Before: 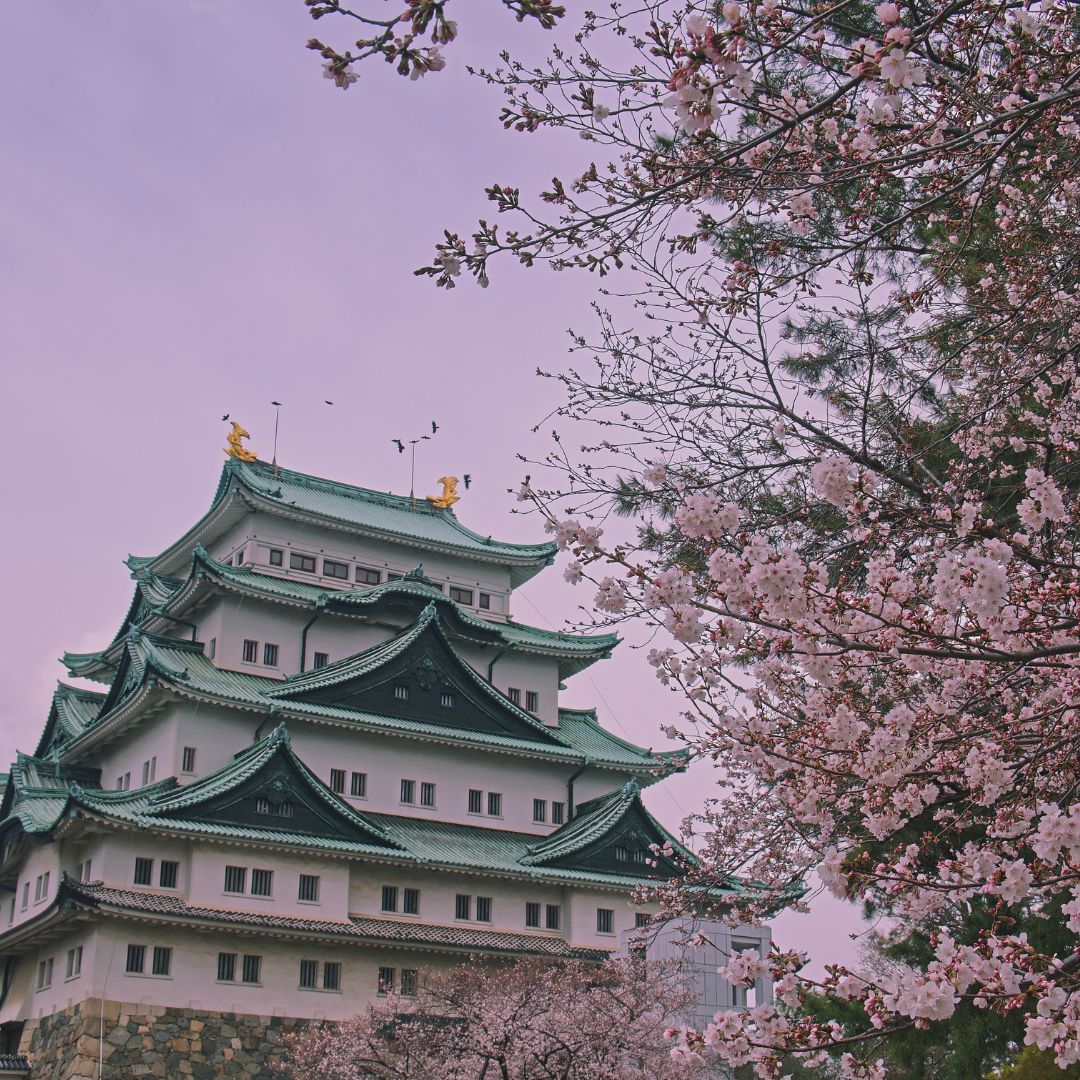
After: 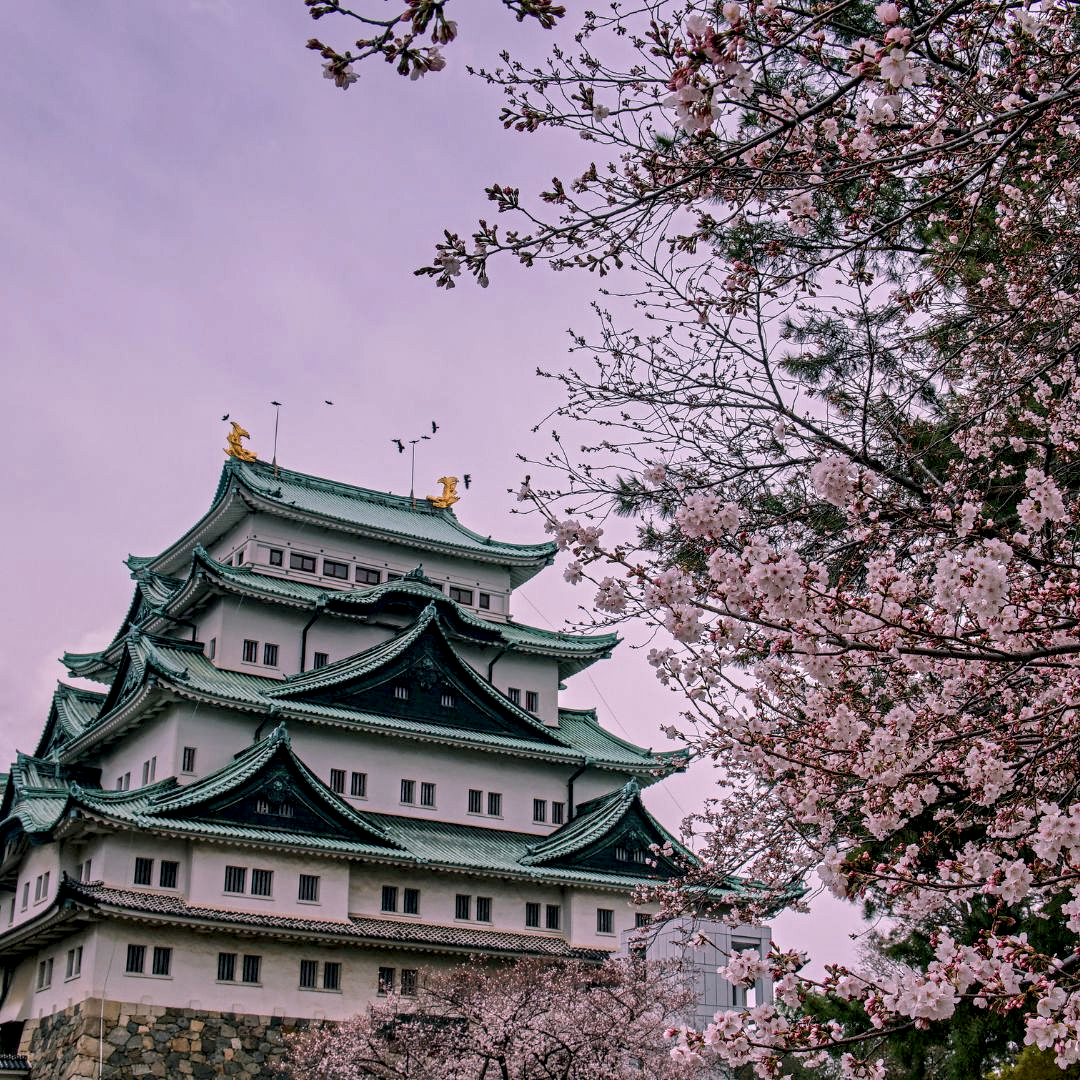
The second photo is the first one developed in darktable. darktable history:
exposure: black level correction 0.016, exposure -0.009 EV, compensate highlight preservation false
local contrast: highlights 60%, shadows 60%, detail 160%
